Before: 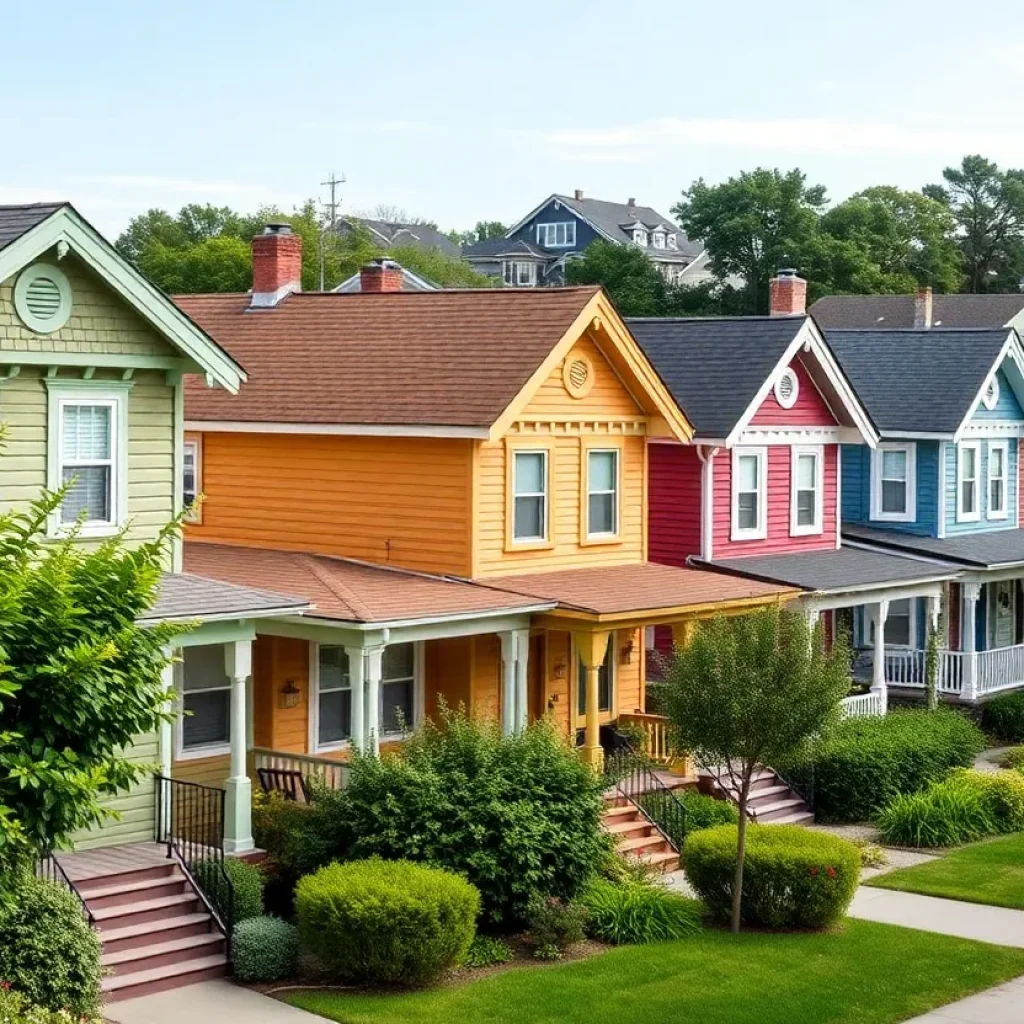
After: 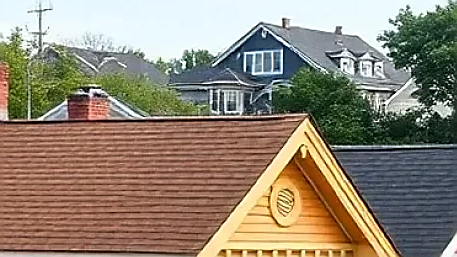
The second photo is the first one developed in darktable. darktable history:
crop: left 28.64%, top 16.832%, right 26.637%, bottom 58.055%
sharpen: radius 1.4, amount 1.25, threshold 0.7
